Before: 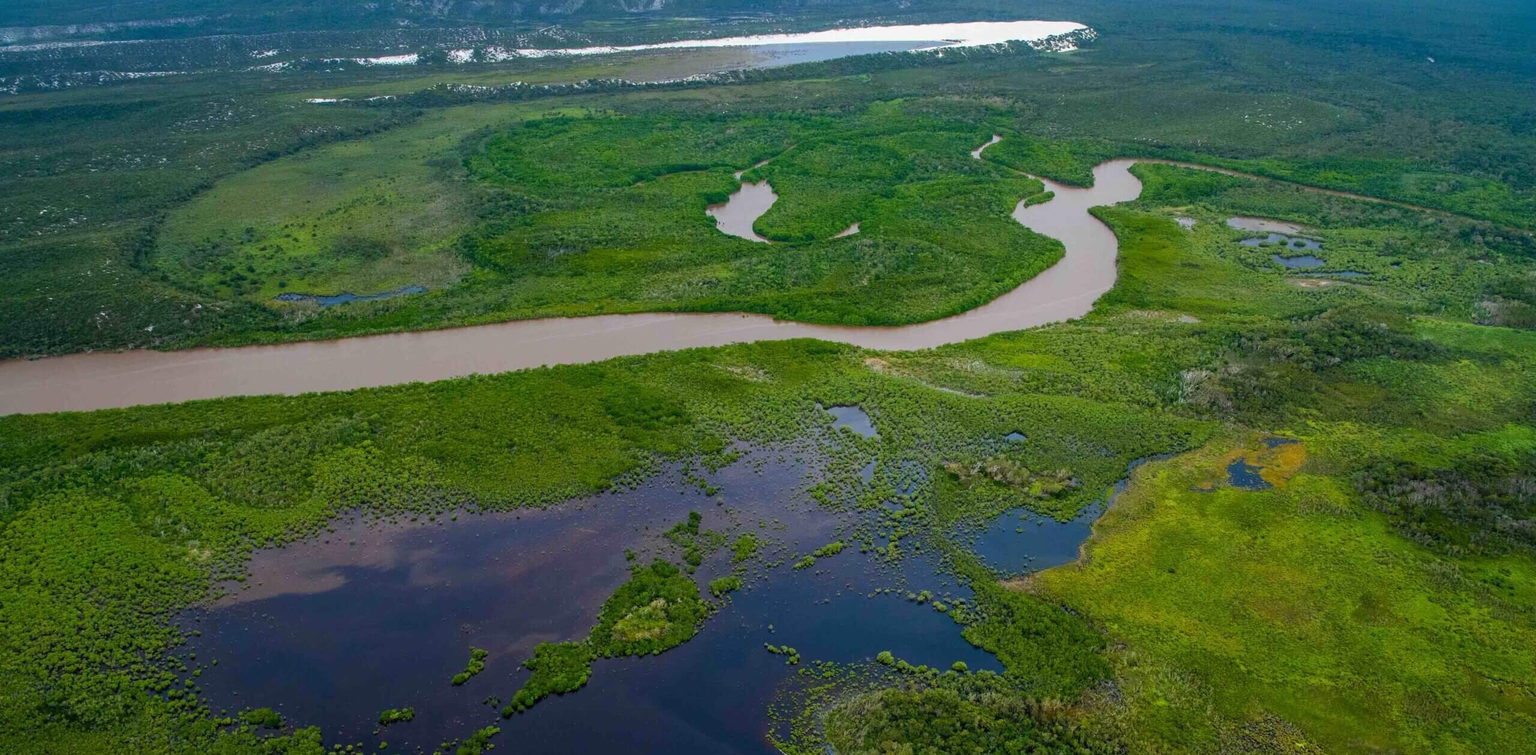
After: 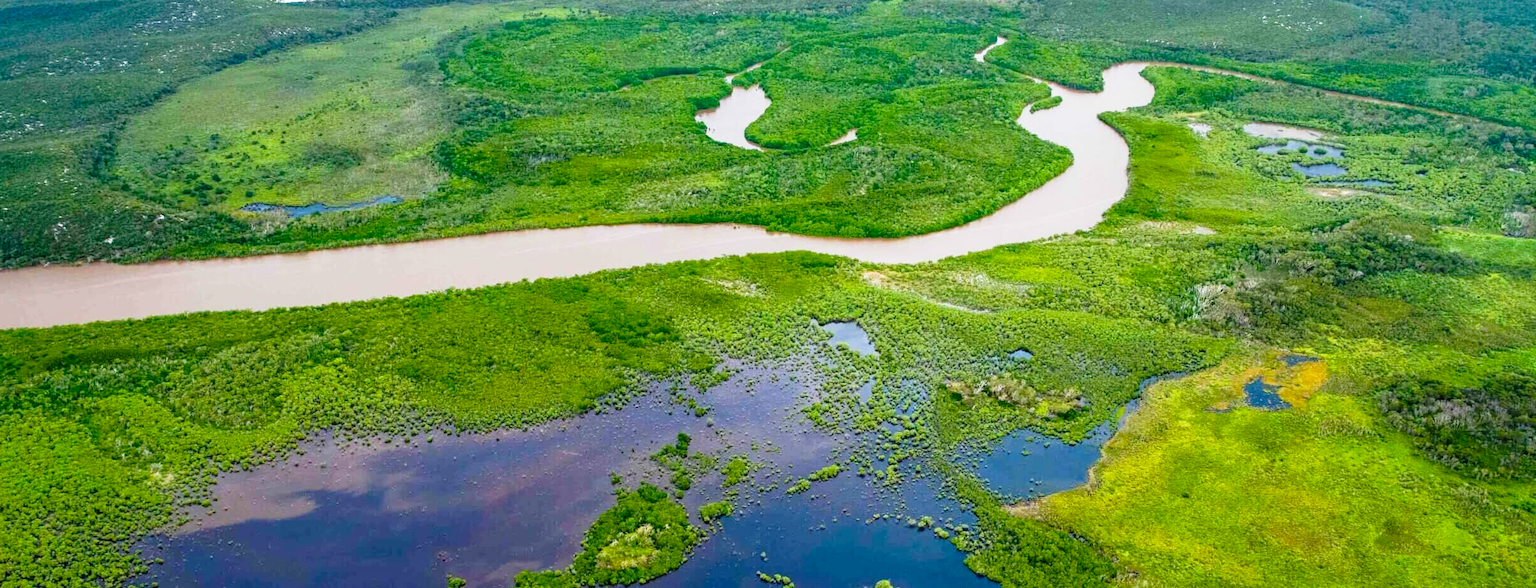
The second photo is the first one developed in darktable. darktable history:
shadows and highlights: shadows 43.06, highlights 6.94
base curve: curves: ch0 [(0, 0) (0.012, 0.01) (0.073, 0.168) (0.31, 0.711) (0.645, 0.957) (1, 1)], preserve colors none
crop and rotate: left 2.991%, top 13.302%, right 1.981%, bottom 12.636%
